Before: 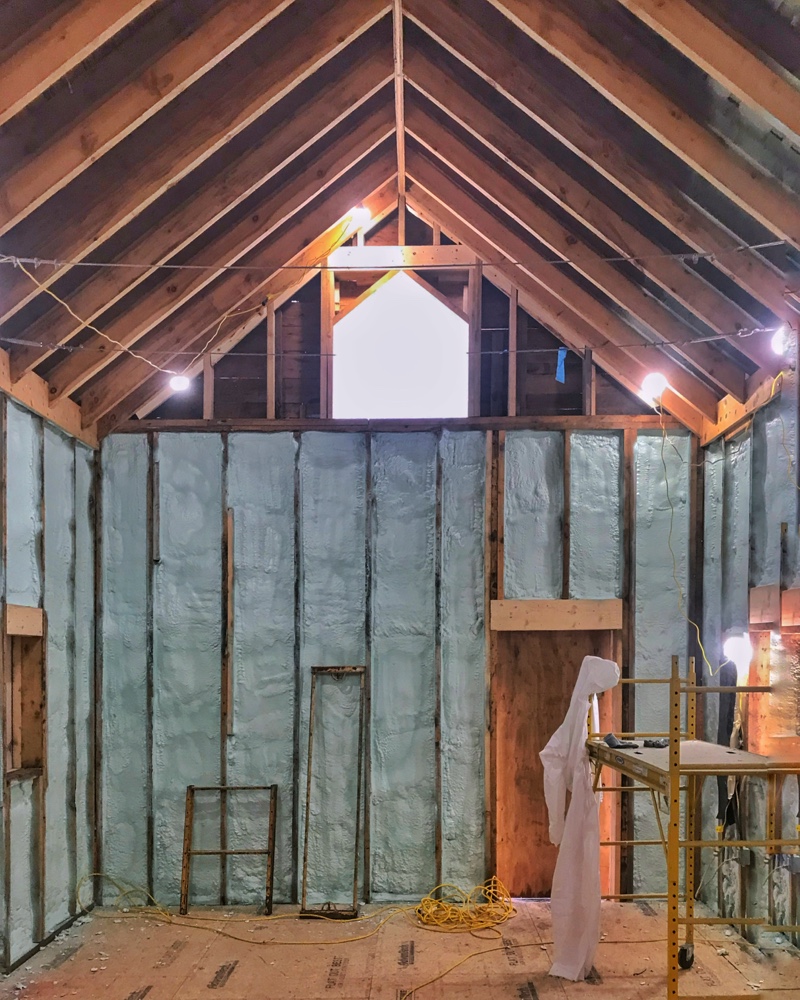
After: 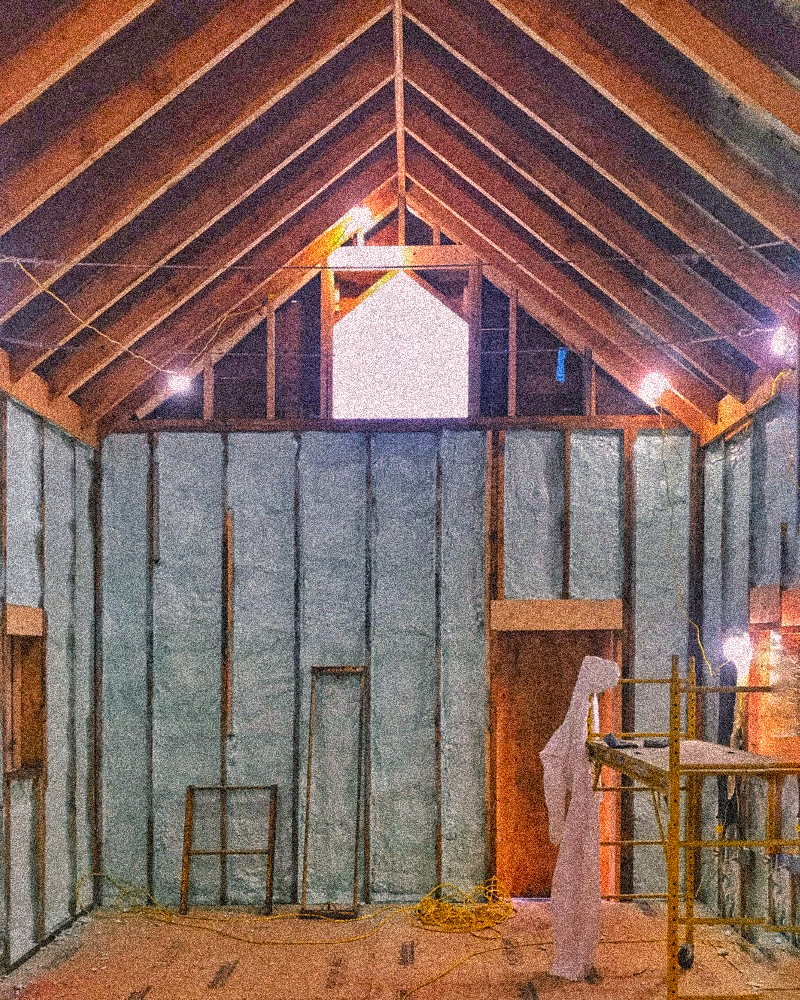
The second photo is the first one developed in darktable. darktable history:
grain: coarseness 3.75 ISO, strength 100%, mid-tones bias 0%
color balance rgb: shadows lift › chroma 2%, shadows lift › hue 247.2°, power › chroma 0.3%, power › hue 25.2°, highlights gain › chroma 3%, highlights gain › hue 60°, global offset › luminance 0.75%, perceptual saturation grading › global saturation 20%, perceptual saturation grading › highlights -20%, perceptual saturation grading › shadows 30%, global vibrance 20%
white balance: red 1.009, blue 1.027
